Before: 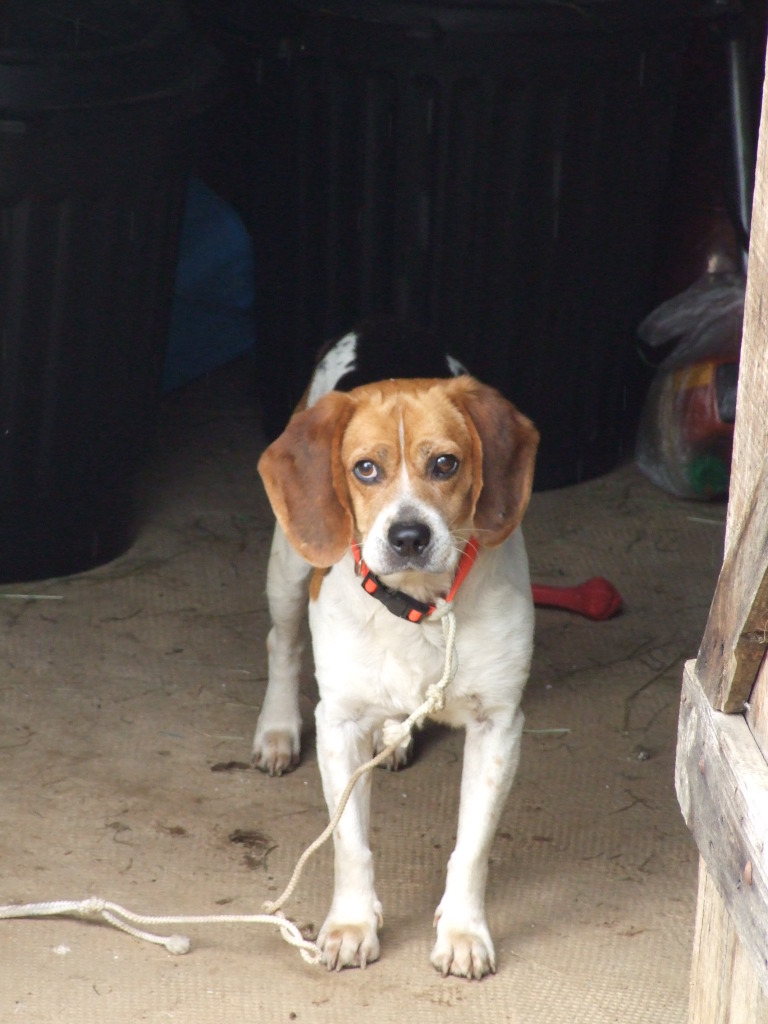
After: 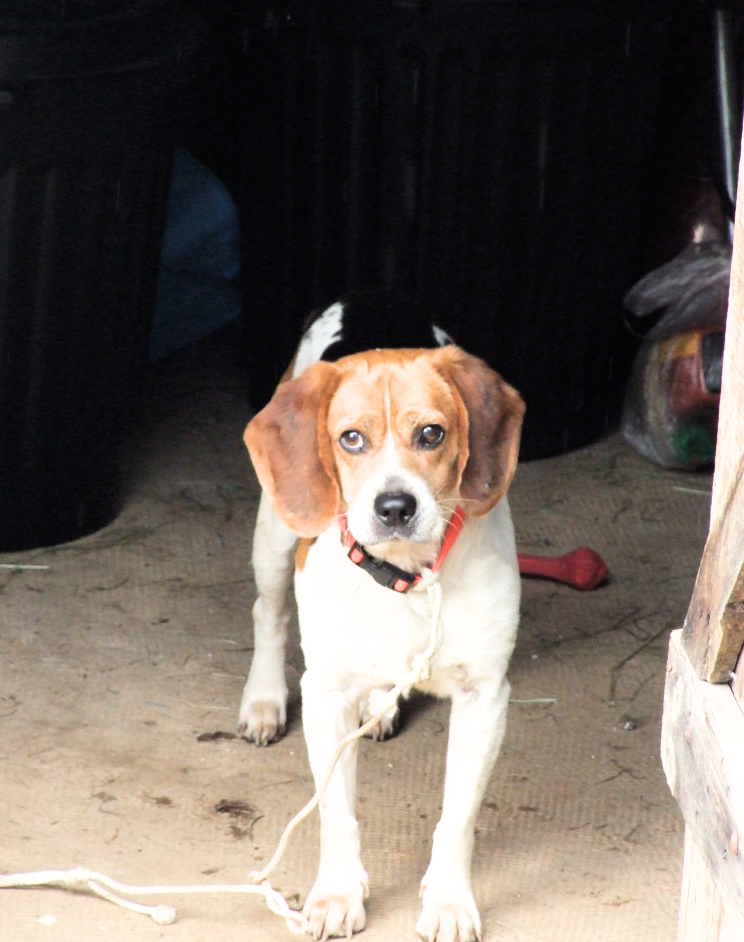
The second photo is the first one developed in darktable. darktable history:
filmic rgb: black relative exposure -16 EV, white relative exposure 6.23 EV, hardness 5.04, contrast 1.347
crop: left 1.924%, top 3.001%, right 1.098%, bottom 4.983%
exposure: black level correction 0, exposure 0.952 EV, compensate highlight preservation false
